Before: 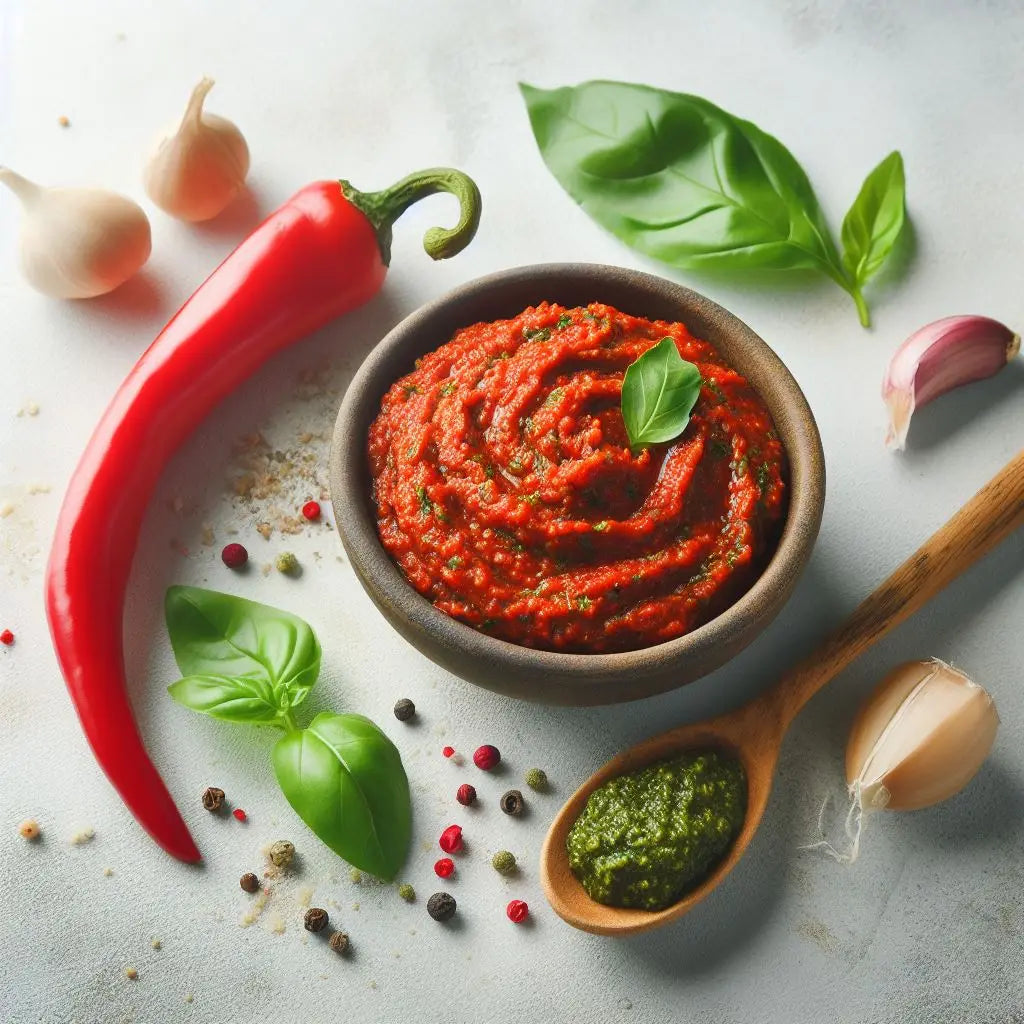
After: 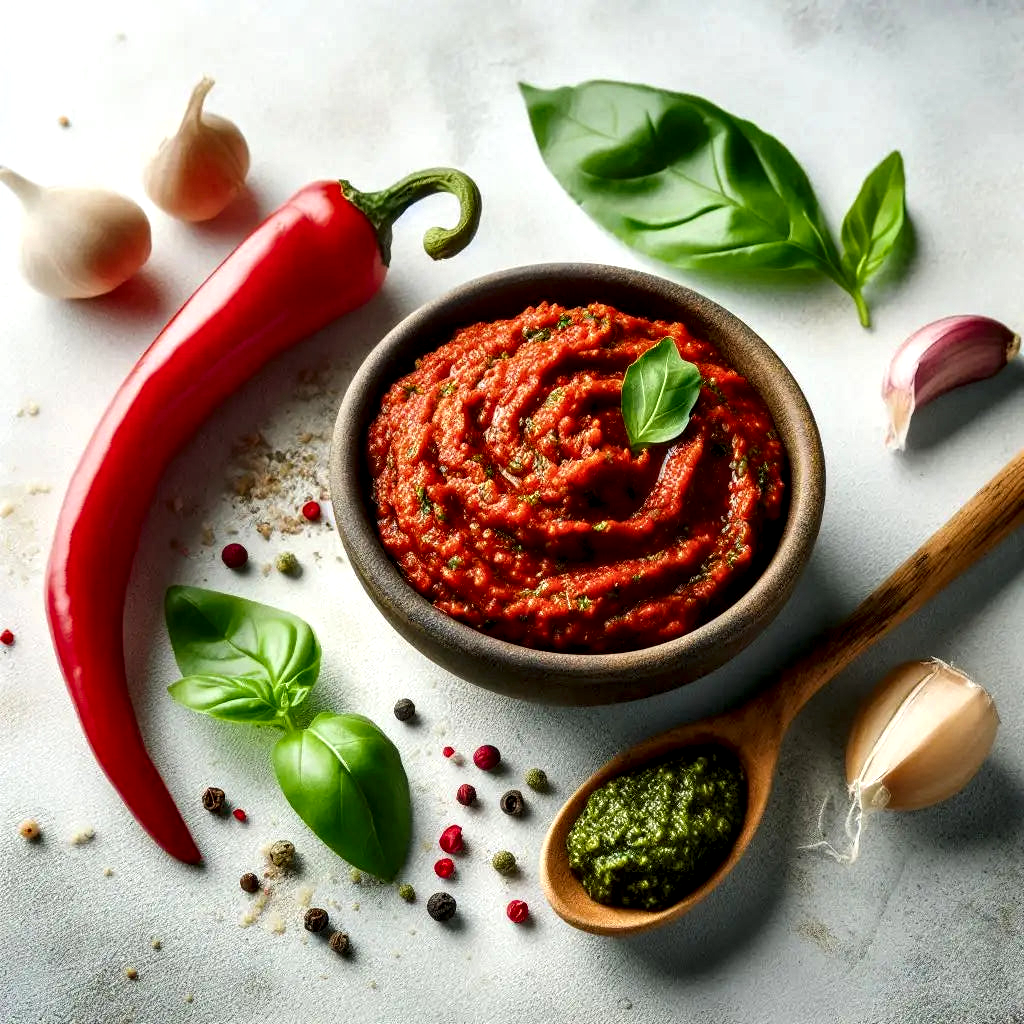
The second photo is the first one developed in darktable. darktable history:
local contrast: highlights 80%, shadows 57%, detail 175%, midtone range 0.602
color balance rgb: global vibrance 20%
